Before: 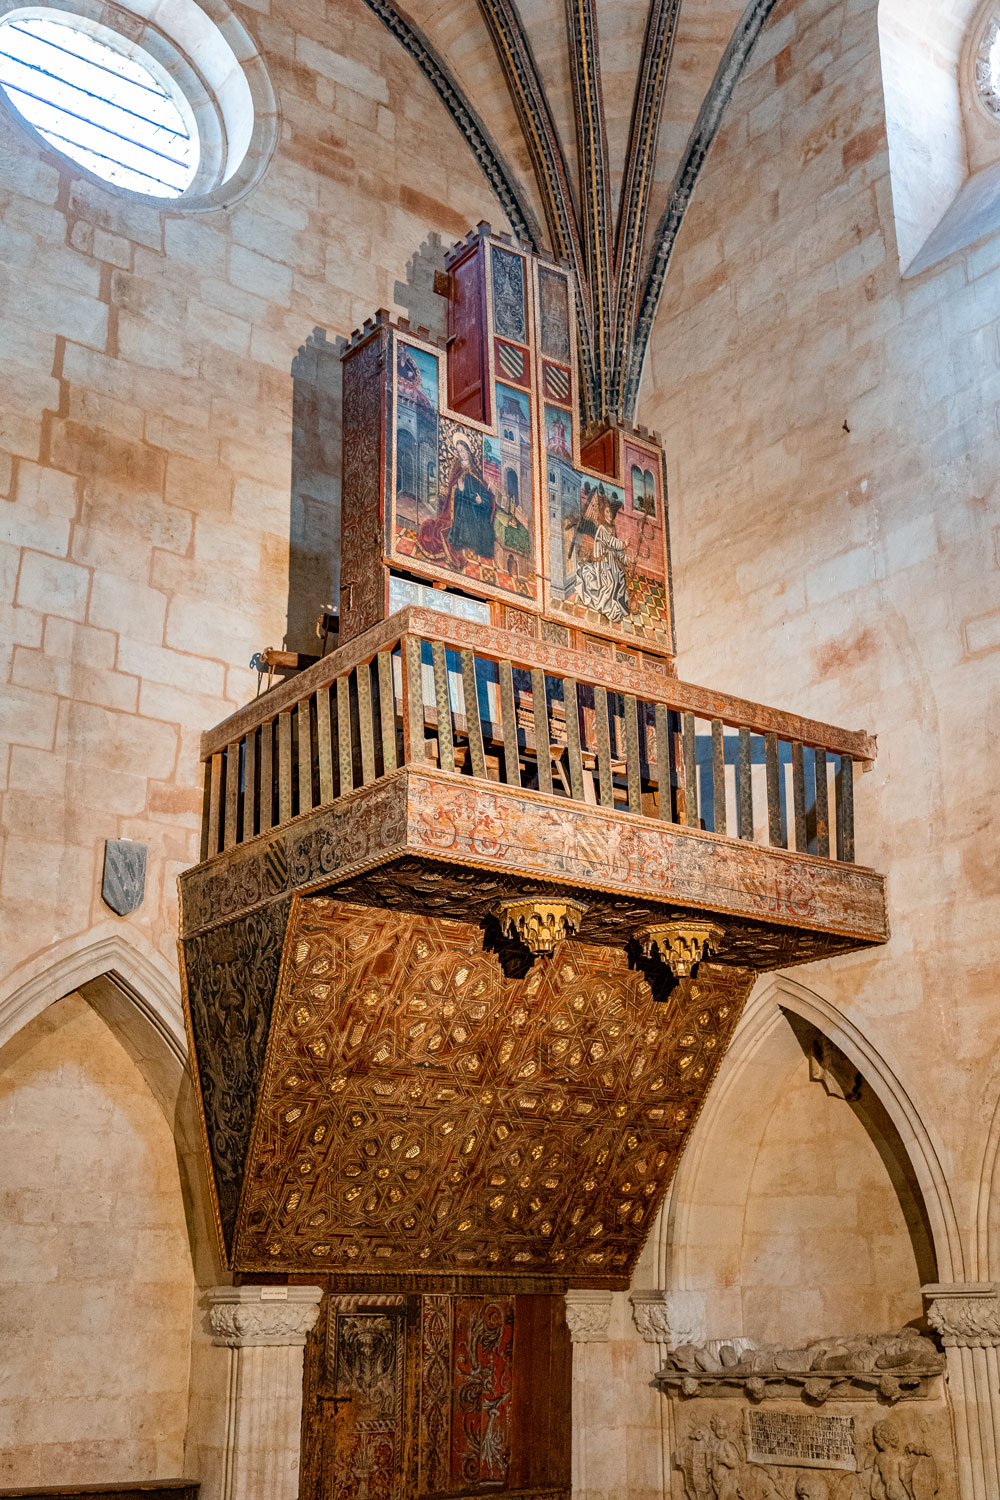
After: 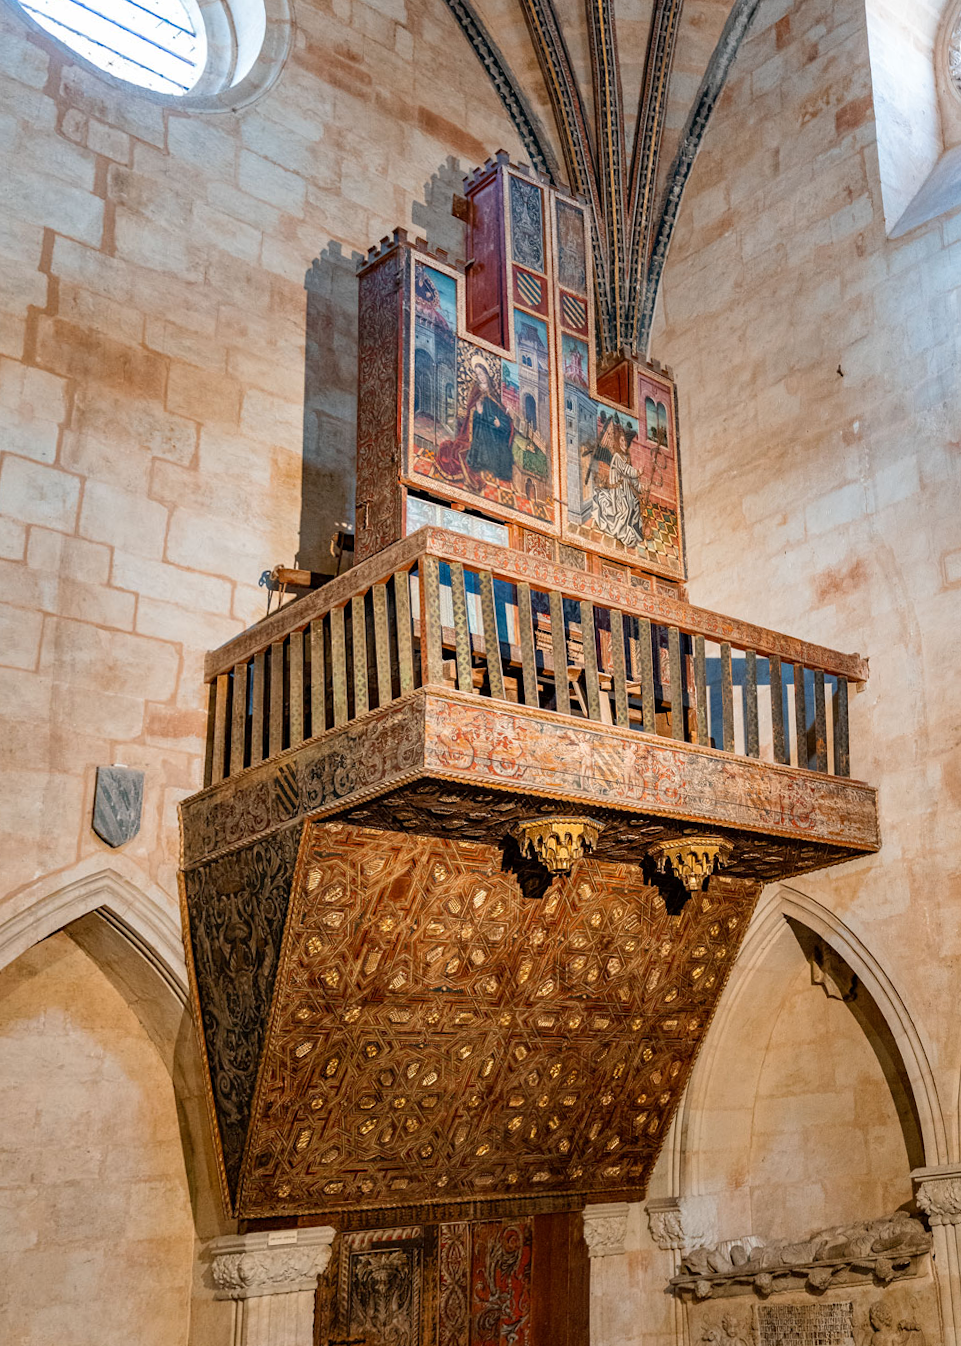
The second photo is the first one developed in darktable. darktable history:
rotate and perspective: rotation -0.013°, lens shift (vertical) -0.027, lens shift (horizontal) 0.178, crop left 0.016, crop right 0.989, crop top 0.082, crop bottom 0.918
crop and rotate: left 1.774%, right 0.633%, bottom 1.28%
